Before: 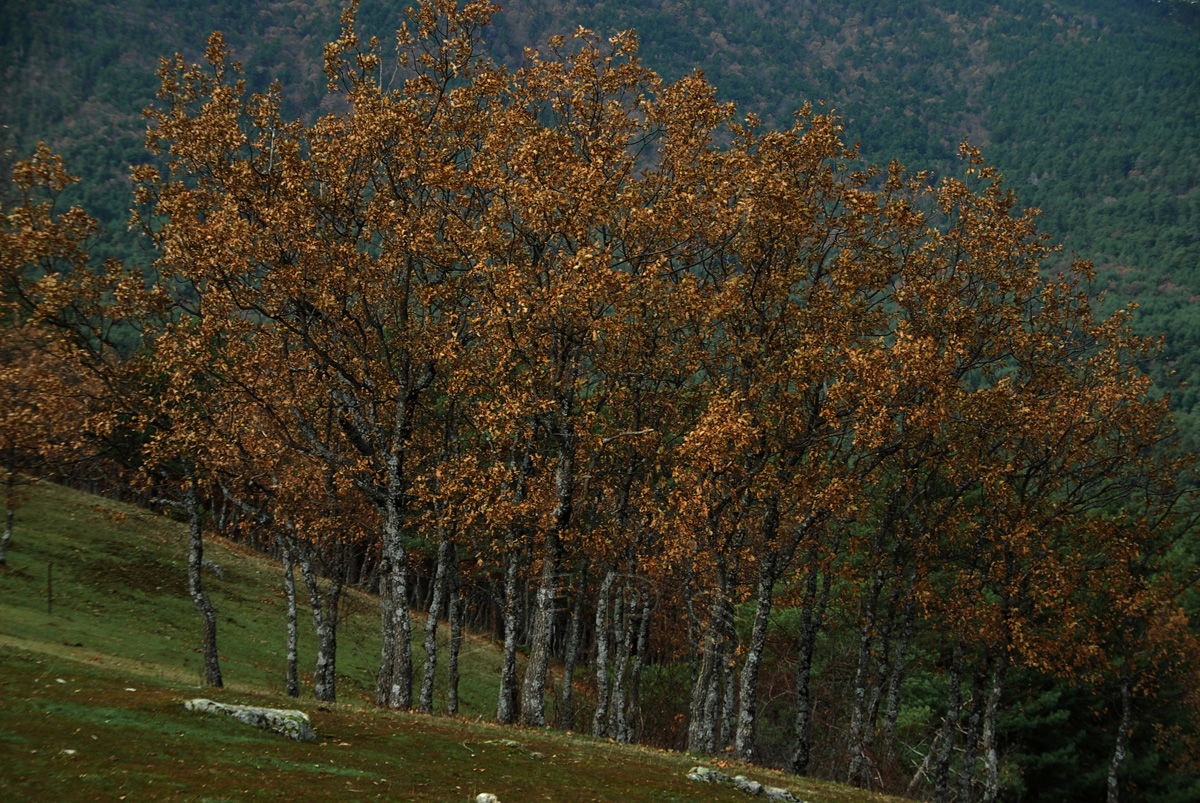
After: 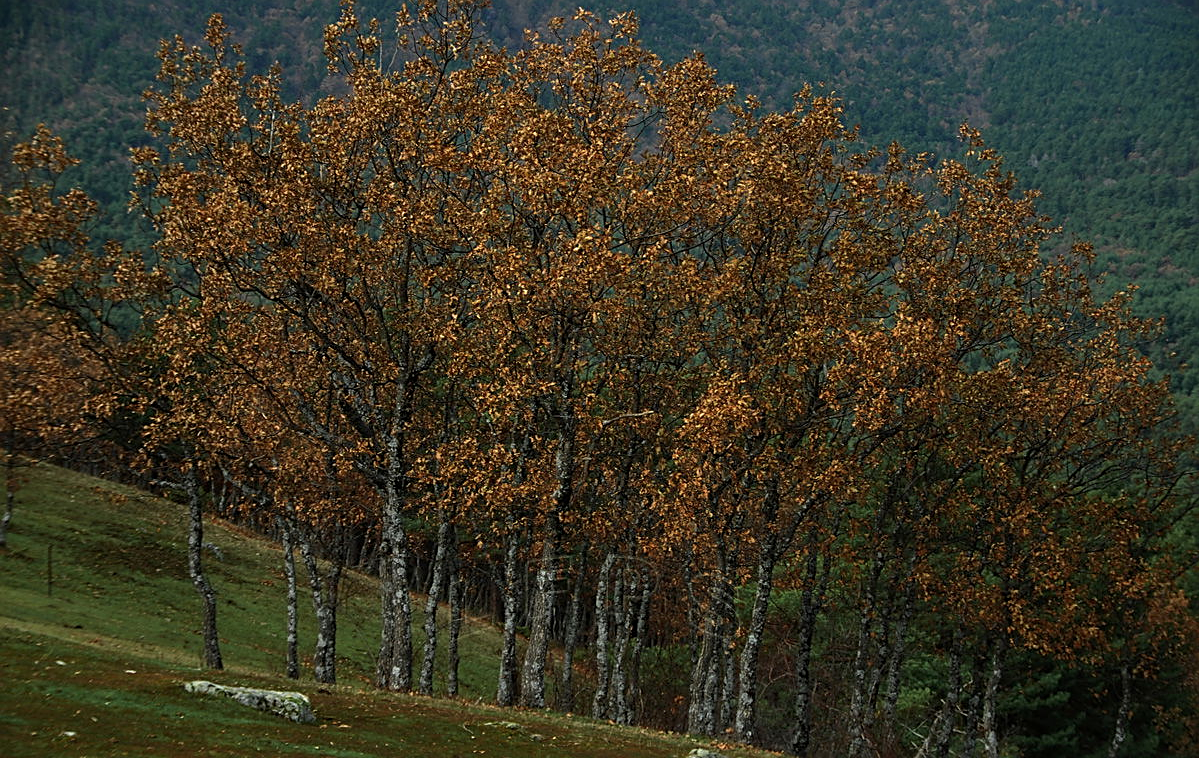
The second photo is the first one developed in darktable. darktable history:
crop and rotate: top 2.384%, bottom 3.13%
sharpen: on, module defaults
